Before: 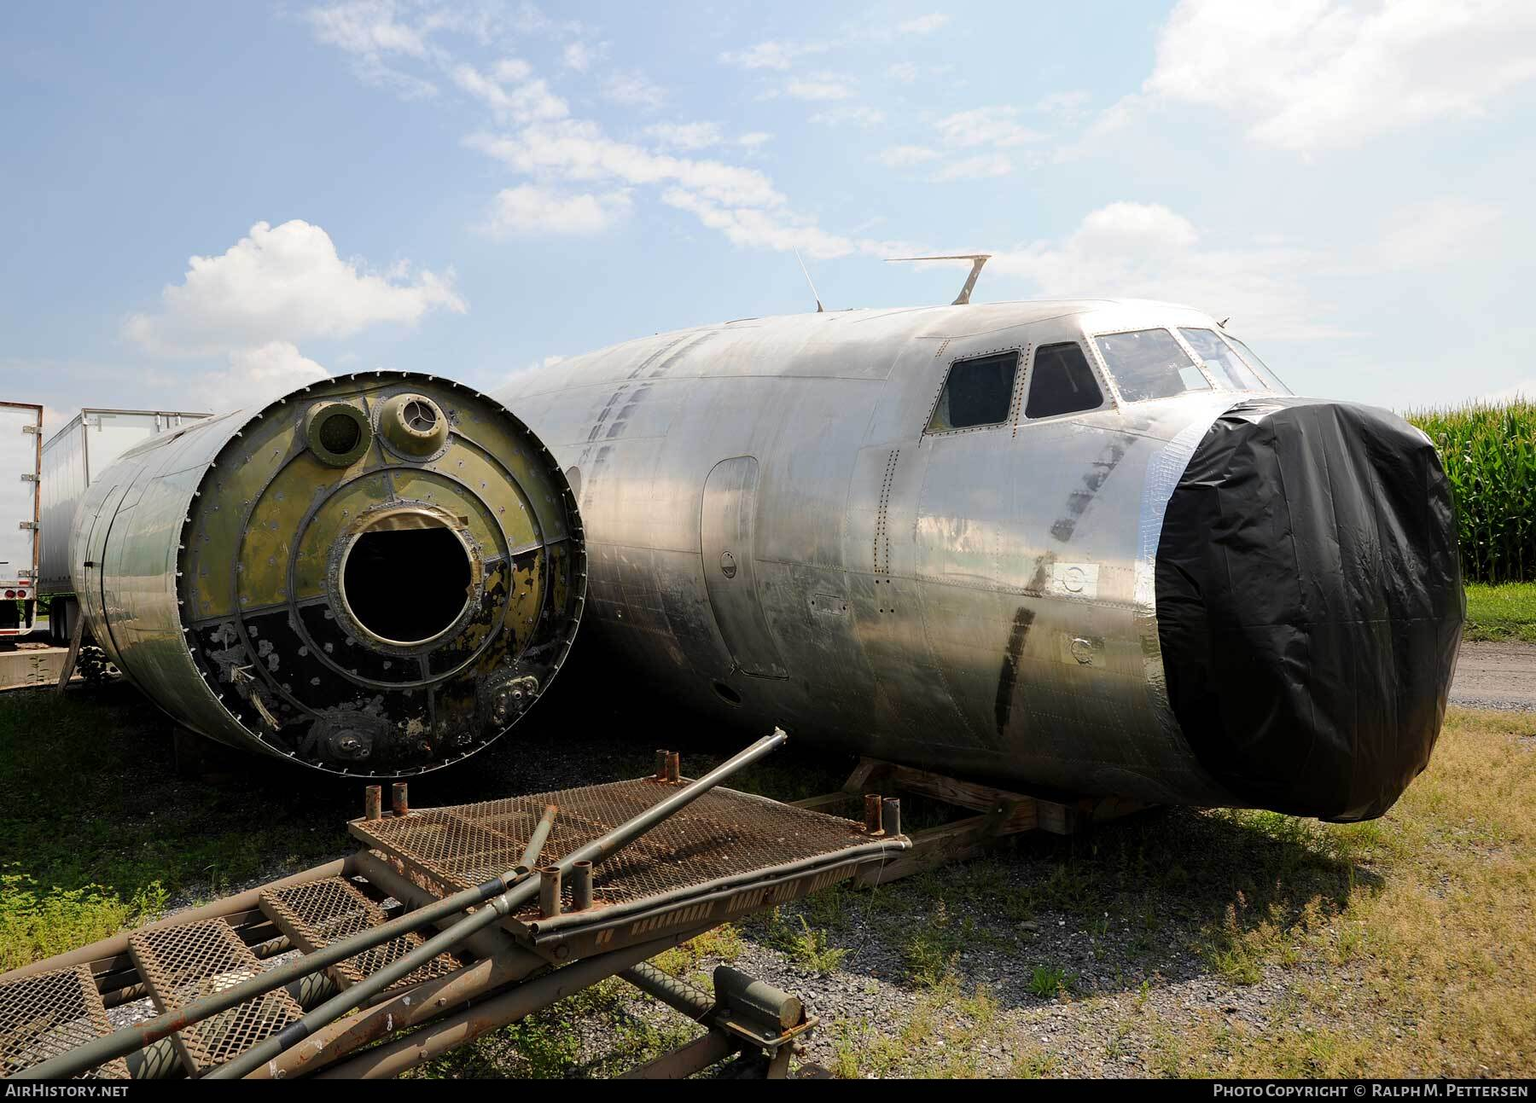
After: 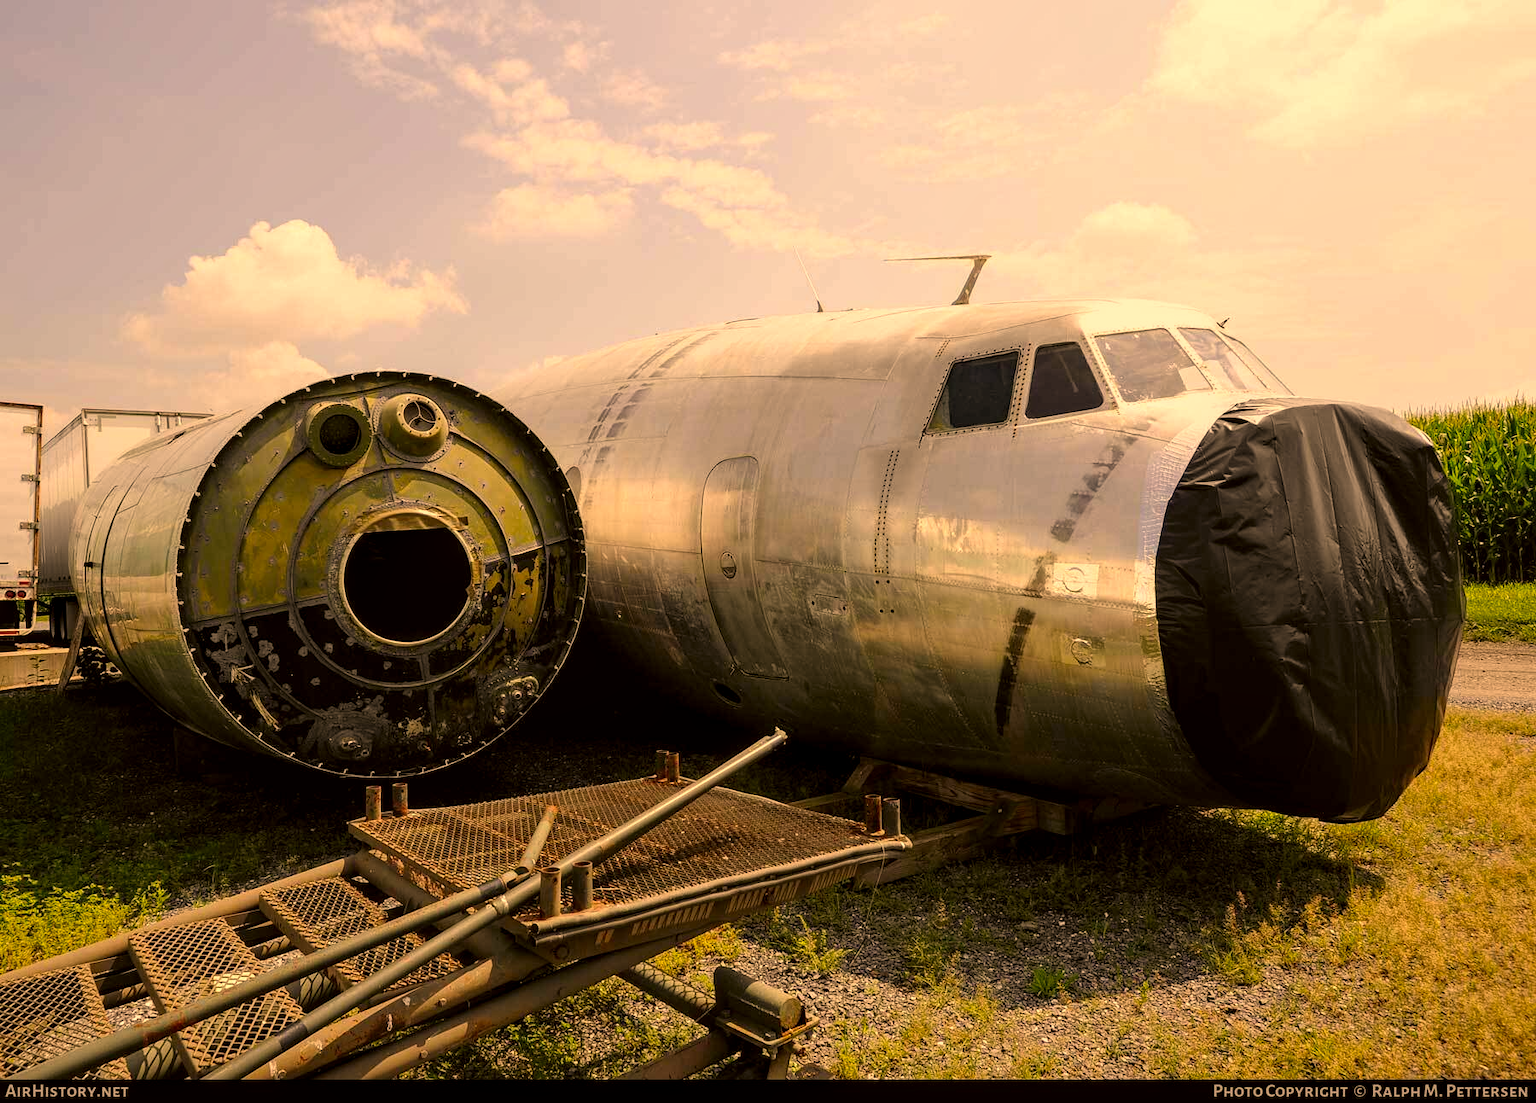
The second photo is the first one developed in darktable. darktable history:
color correction: highlights a* 17.92, highlights b* 35.85, shadows a* 1.49, shadows b* 6.66, saturation 1.03
local contrast: detail 130%
